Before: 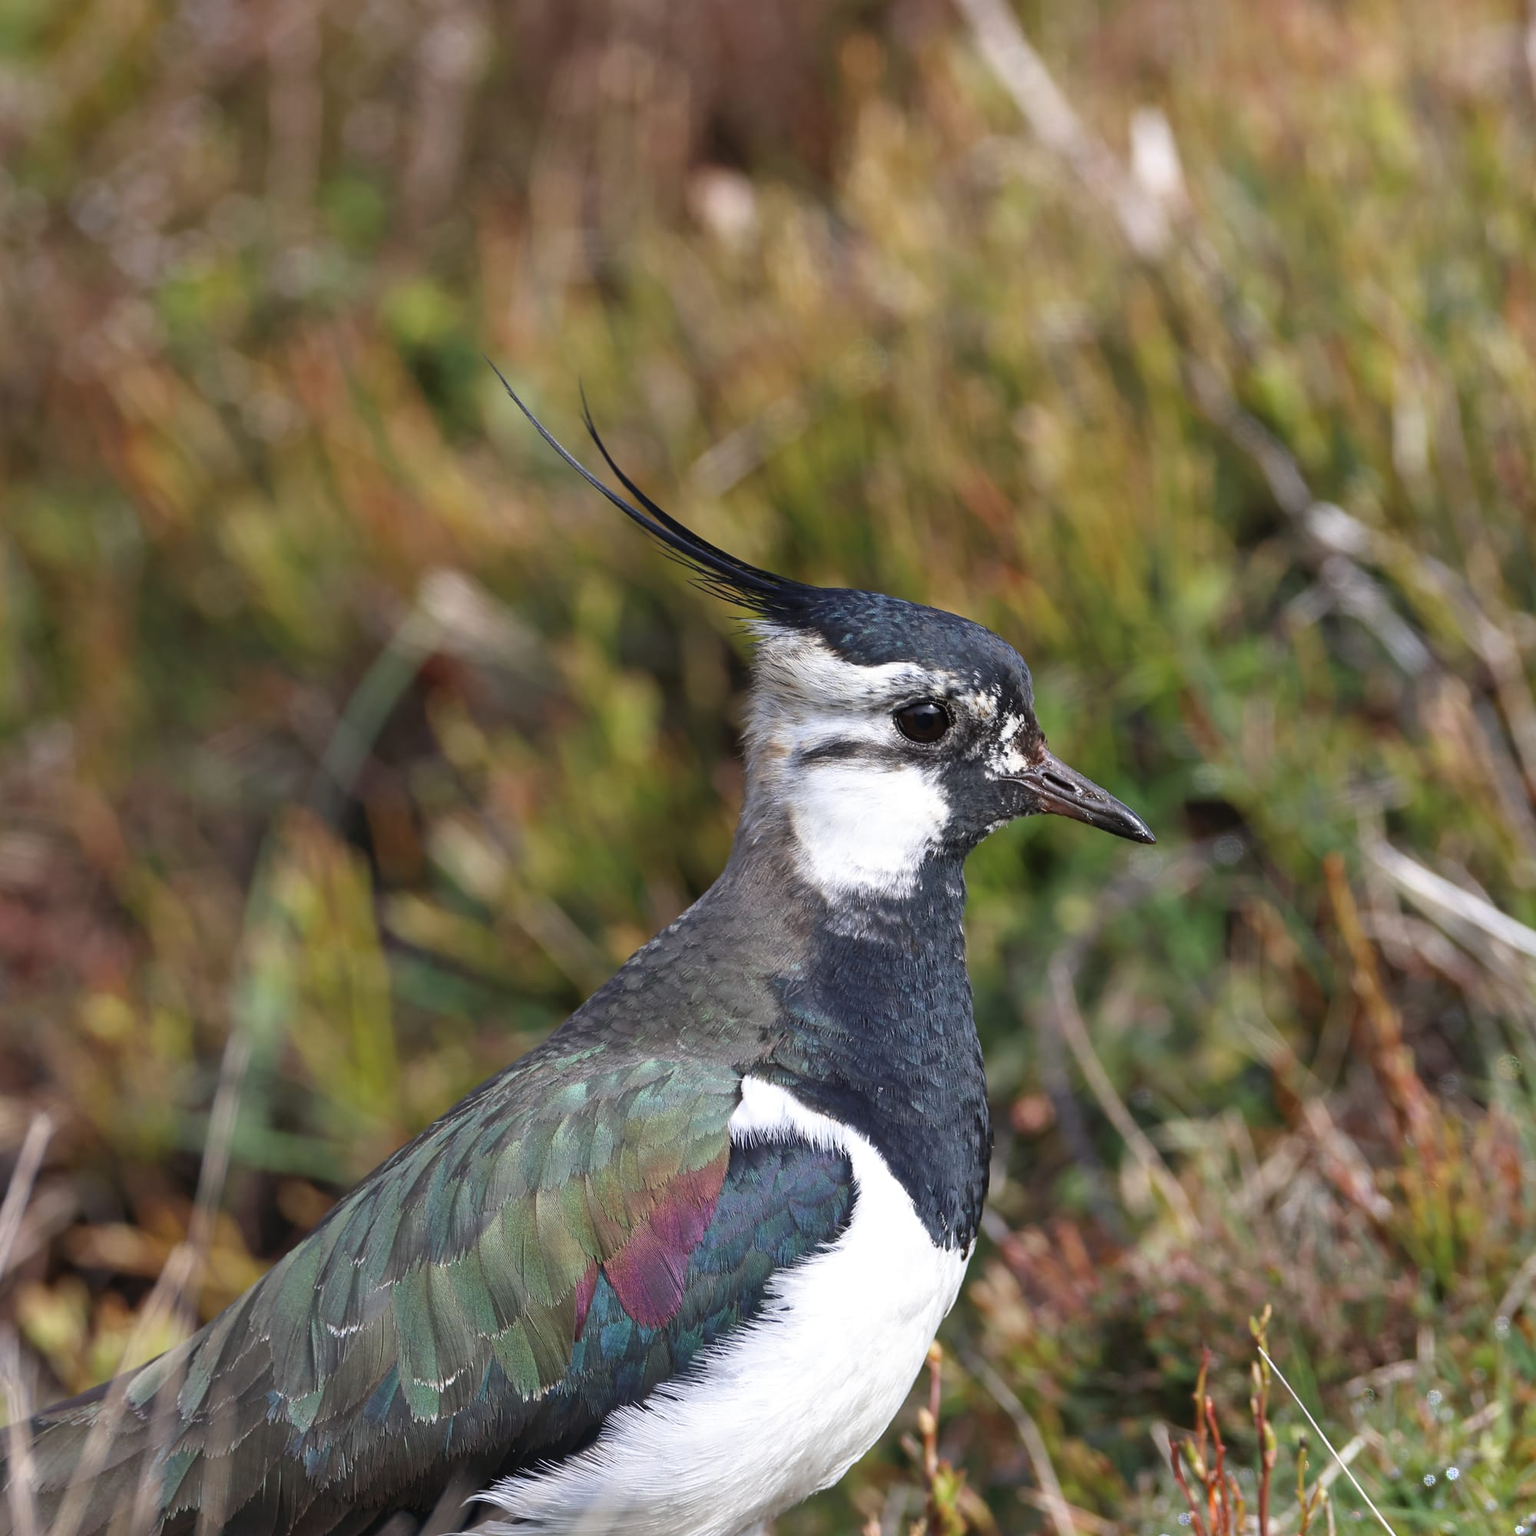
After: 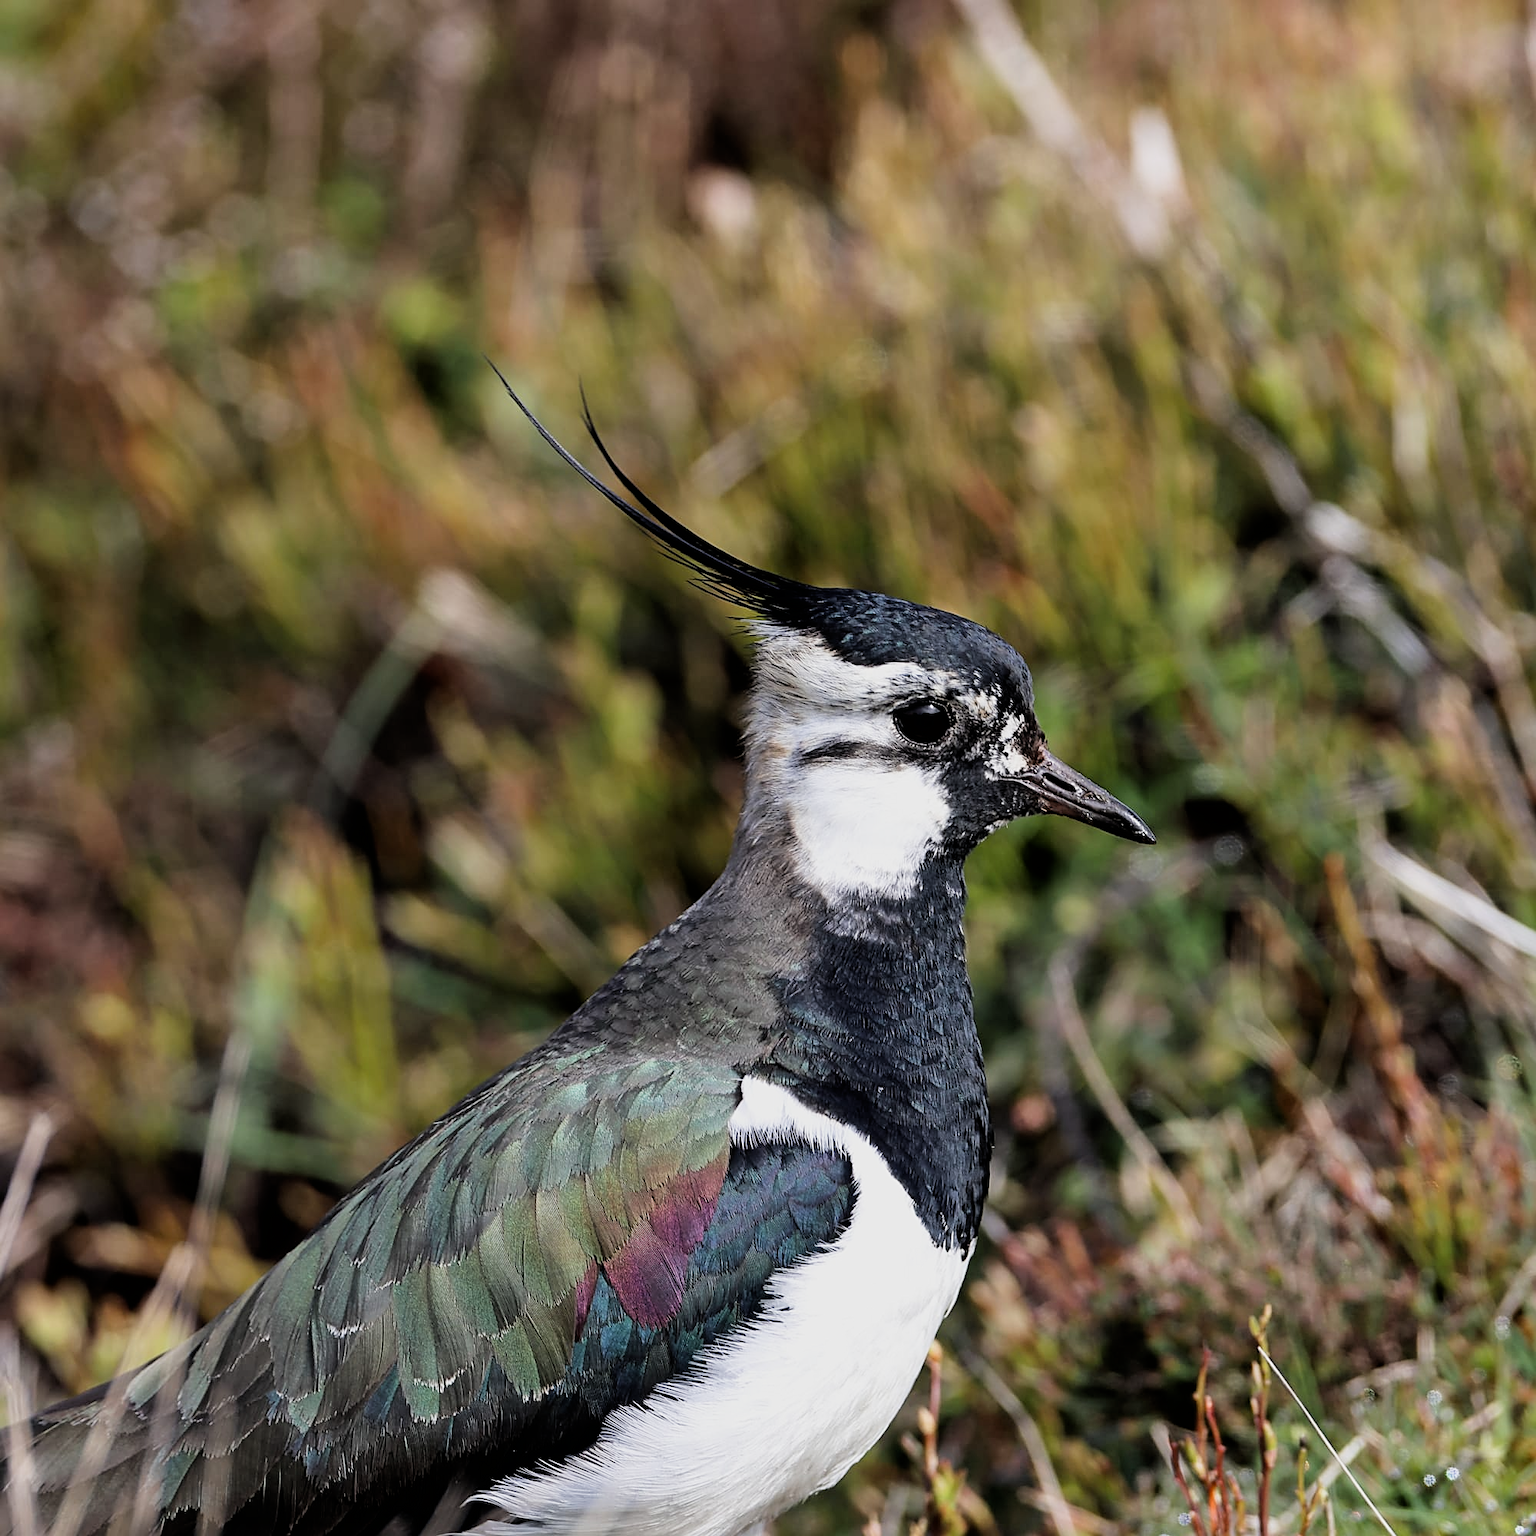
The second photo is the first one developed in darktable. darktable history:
exposure: black level correction 0.005, exposure 0.001 EV, compensate highlight preservation false
filmic rgb: black relative exposure -5.1 EV, white relative exposure 3.55 EV, hardness 3.16, contrast 1.298, highlights saturation mix -49.41%
sharpen: on, module defaults
